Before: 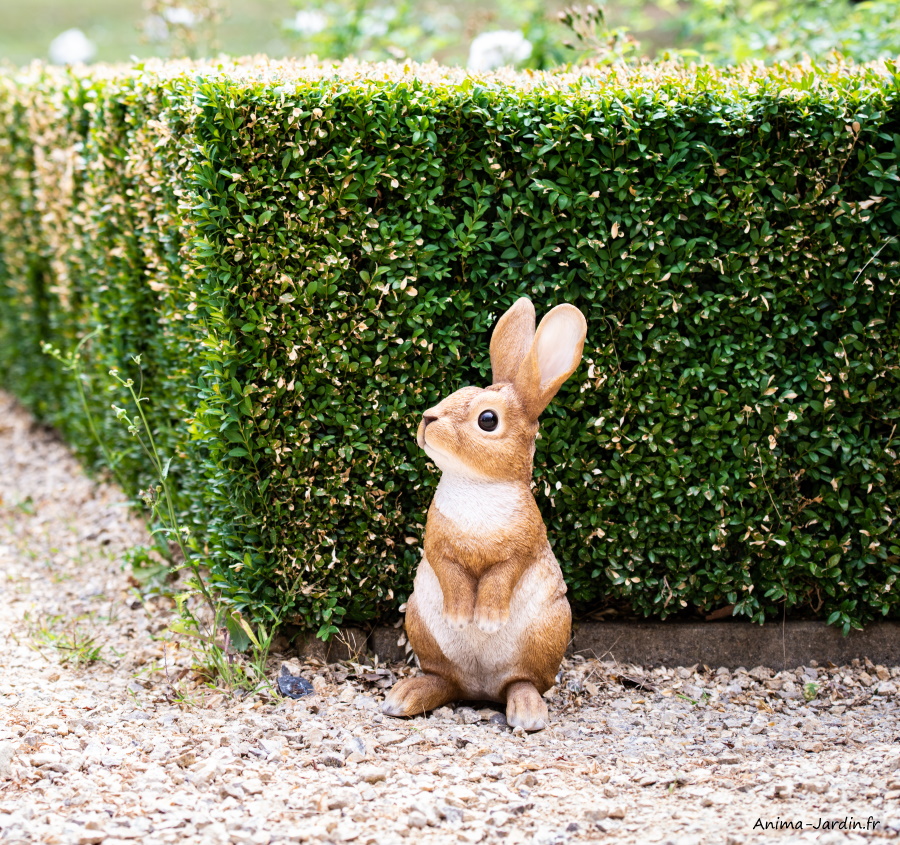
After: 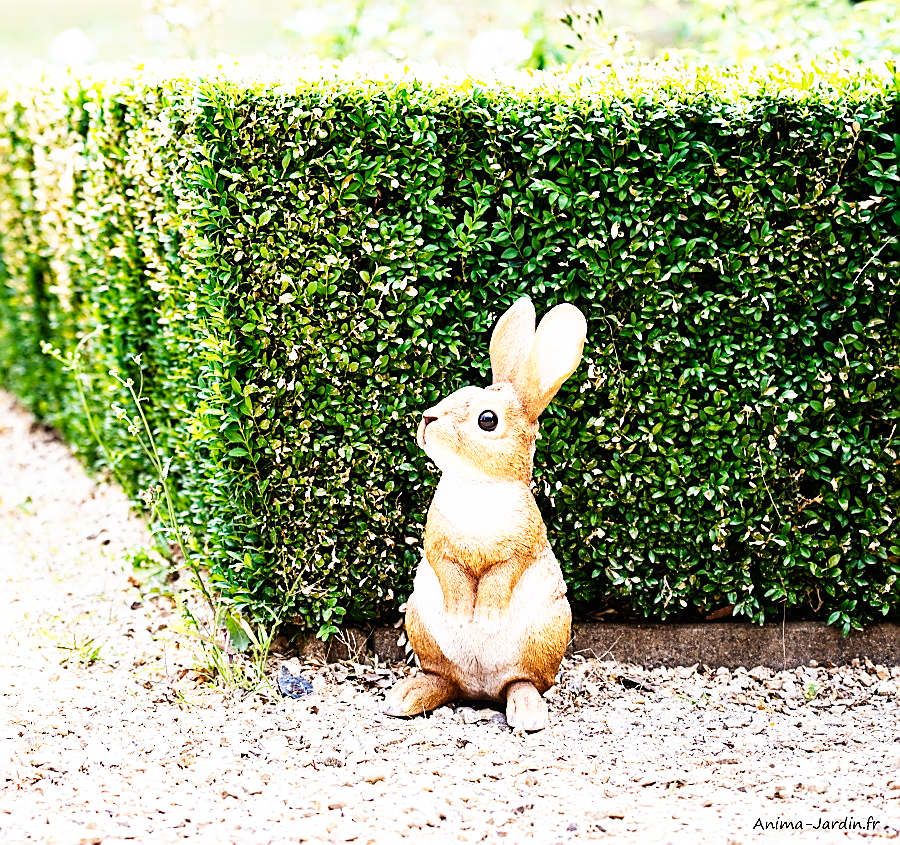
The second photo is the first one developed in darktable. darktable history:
sharpen: radius 1.395, amount 1.239, threshold 0.836
base curve: curves: ch0 [(0, 0) (0.007, 0.004) (0.027, 0.03) (0.046, 0.07) (0.207, 0.54) (0.442, 0.872) (0.673, 0.972) (1, 1)], preserve colors none
